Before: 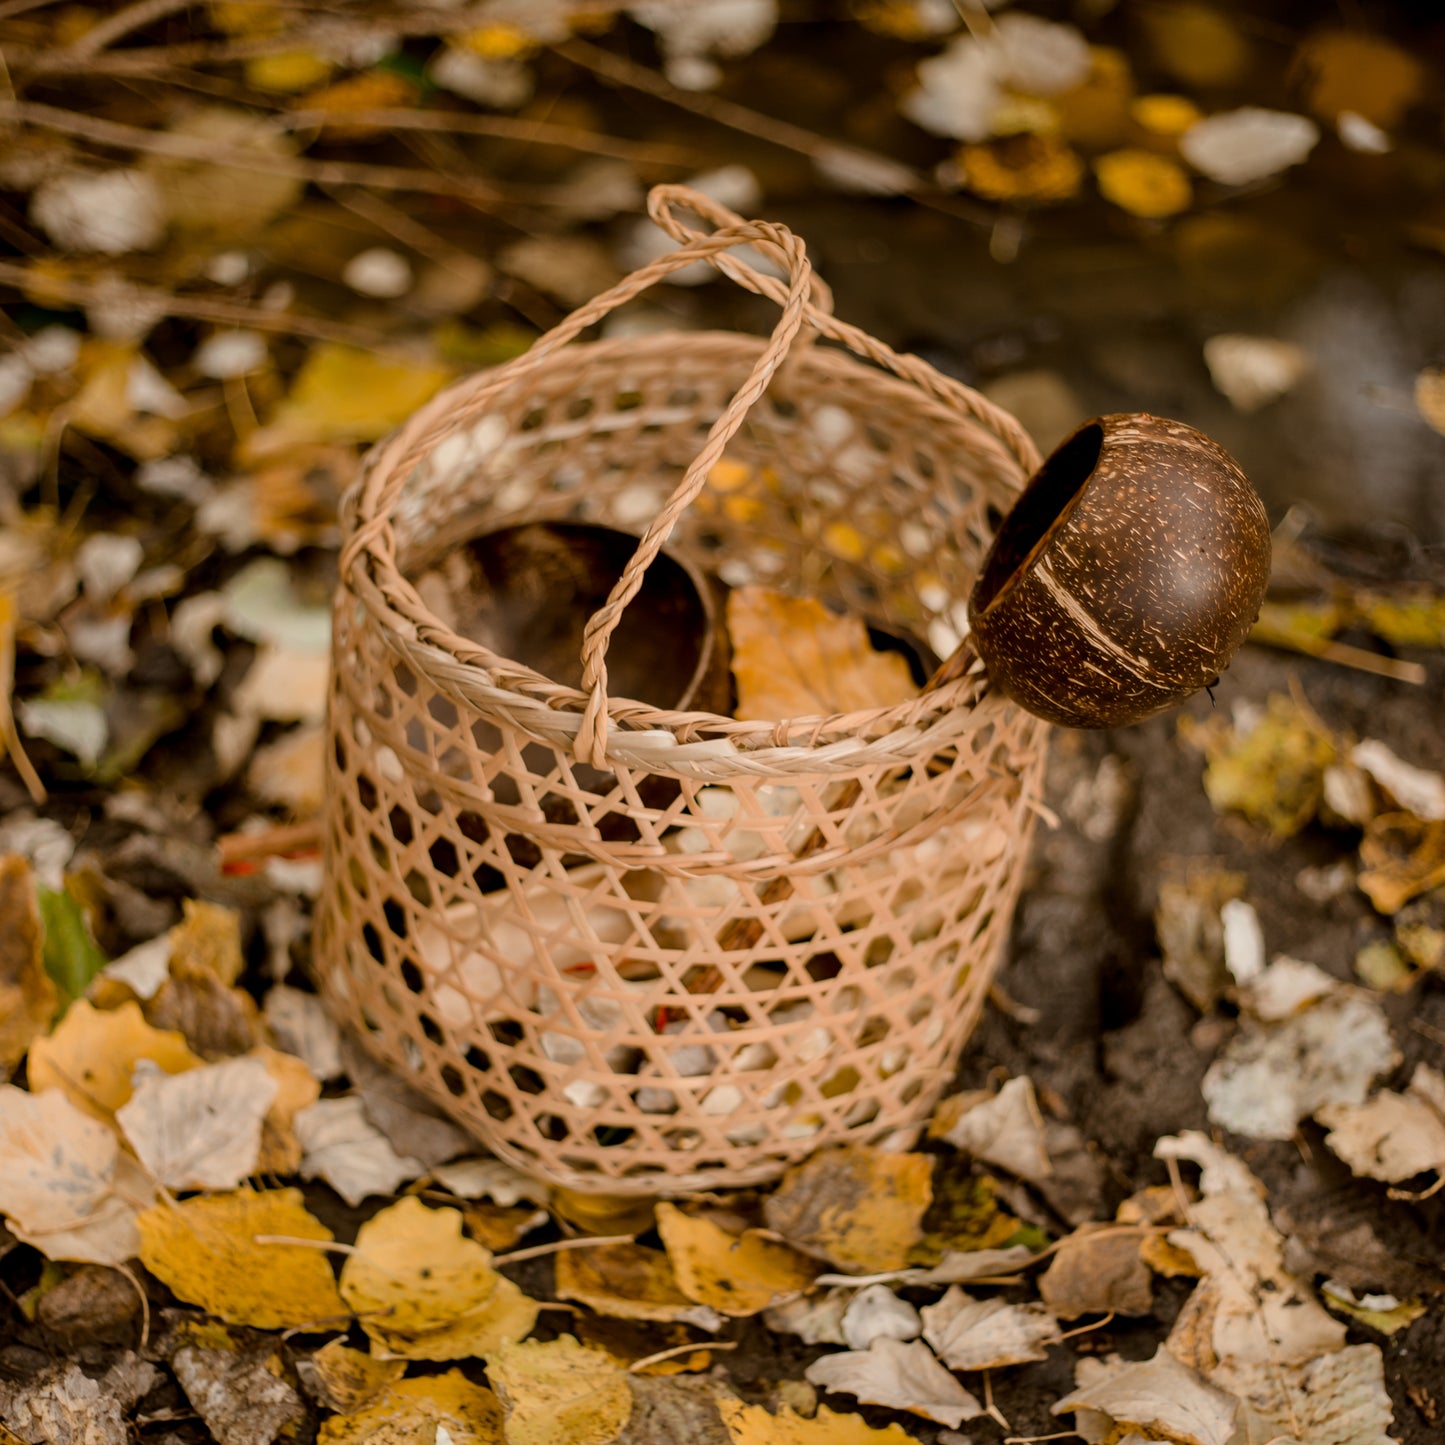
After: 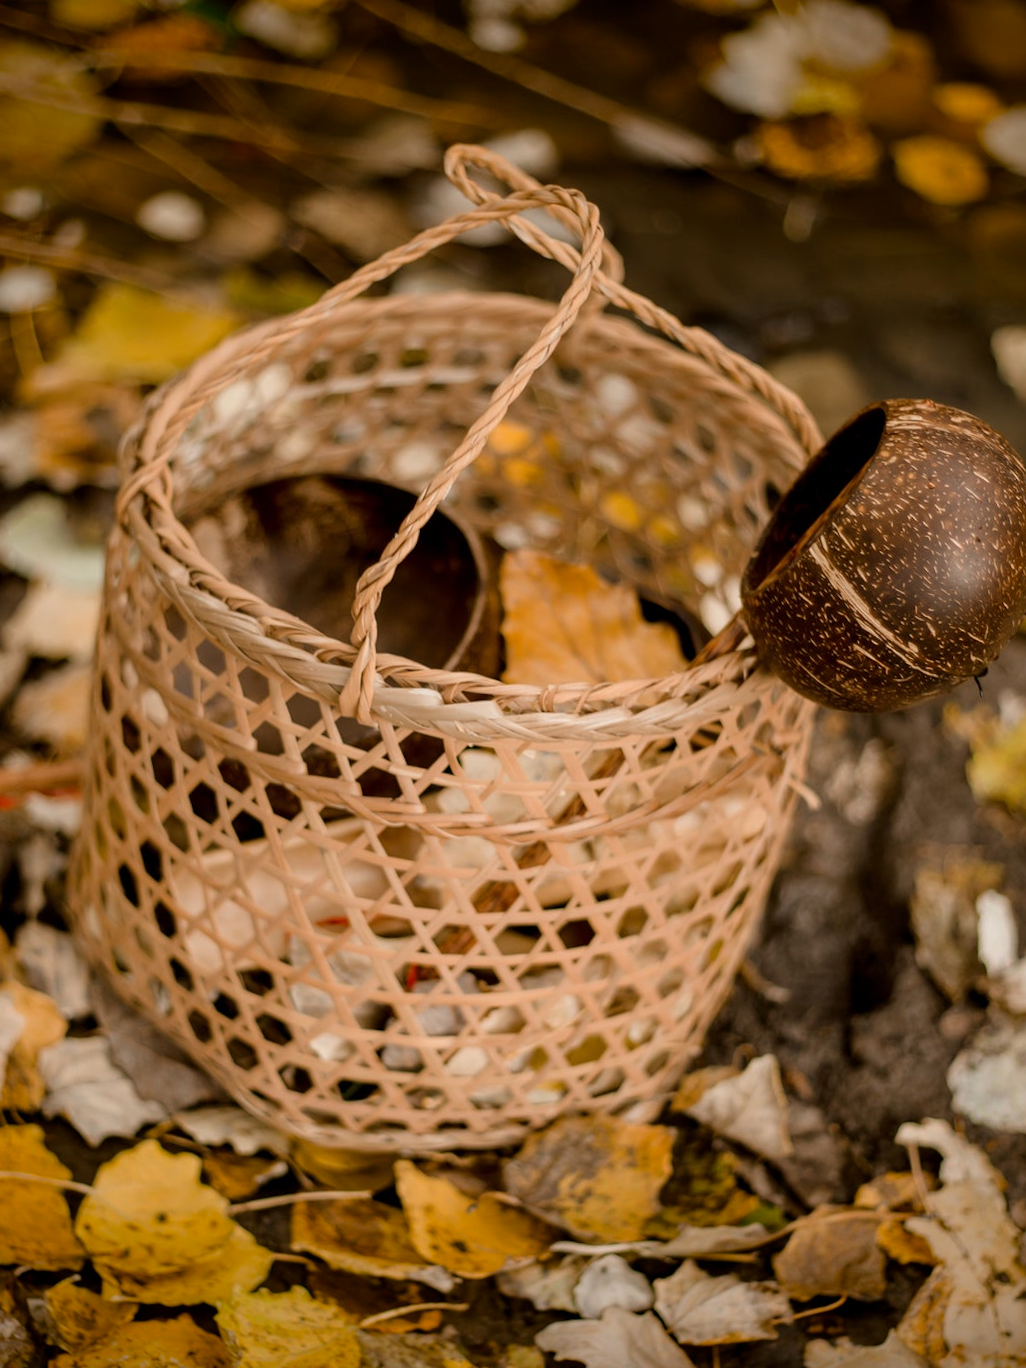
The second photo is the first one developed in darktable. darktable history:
vignetting: fall-off start 88.53%, fall-off radius 44.2%, saturation 0.376, width/height ratio 1.161
crop and rotate: angle -3.27°, left 14.277%, top 0.028%, right 10.766%, bottom 0.028%
